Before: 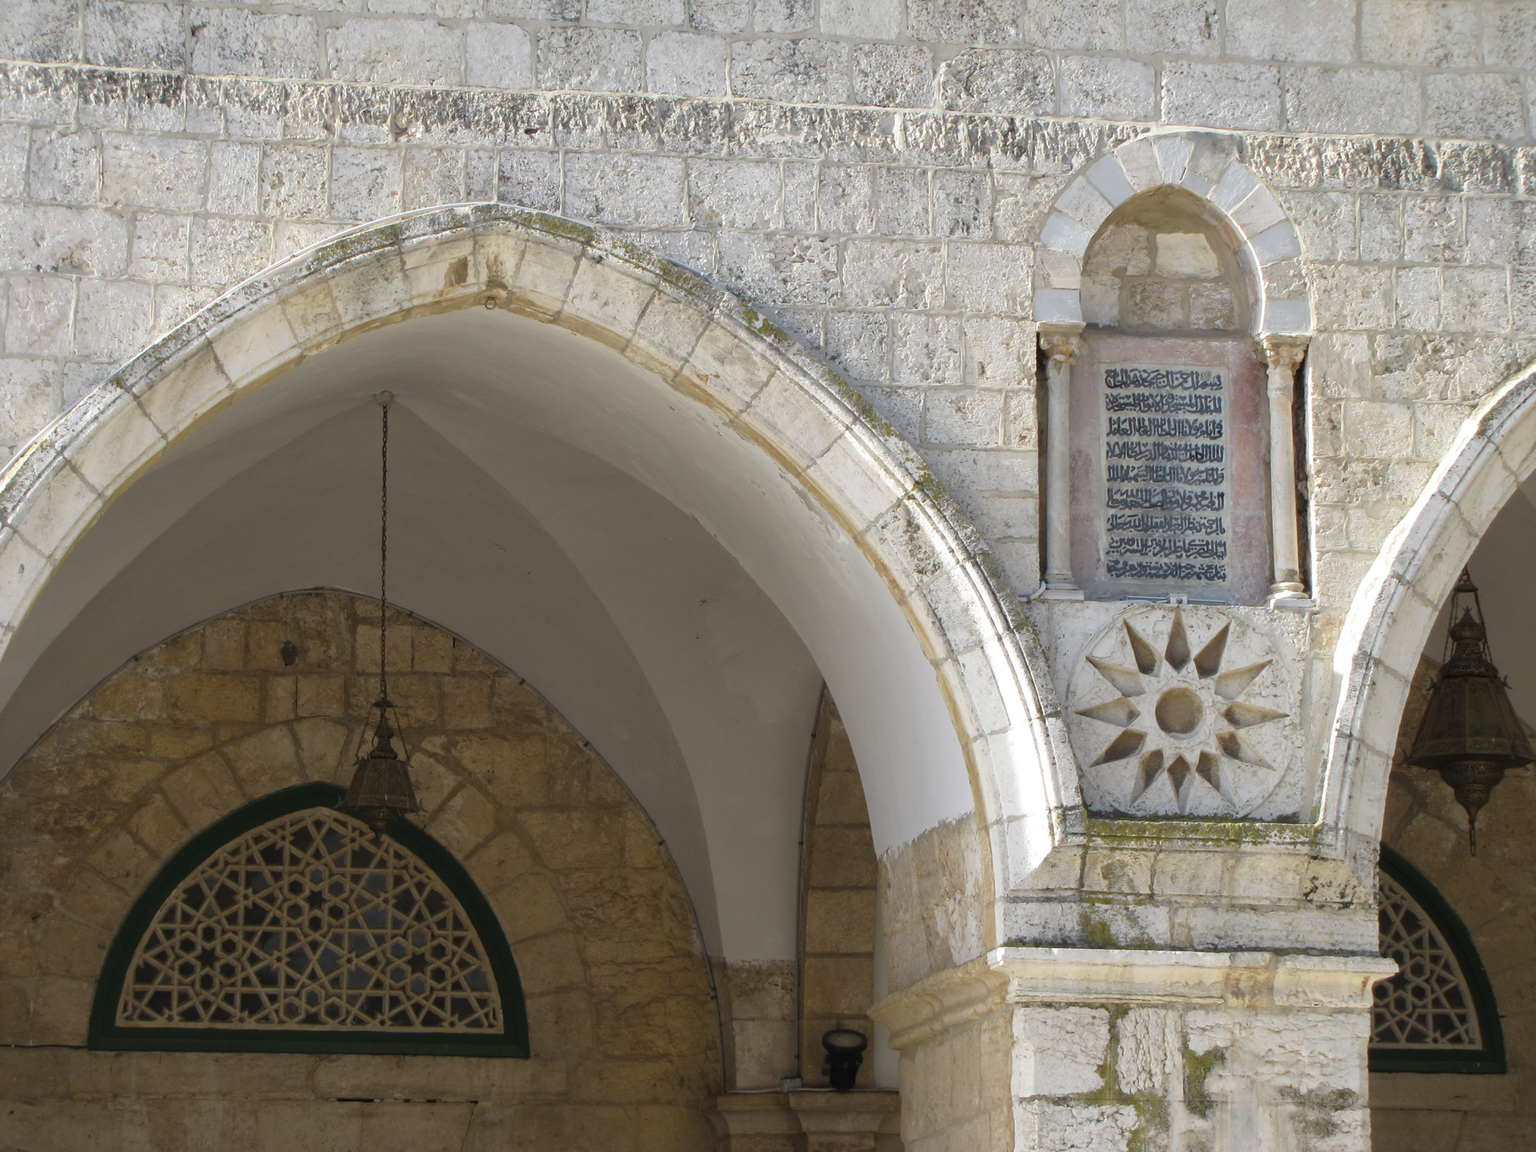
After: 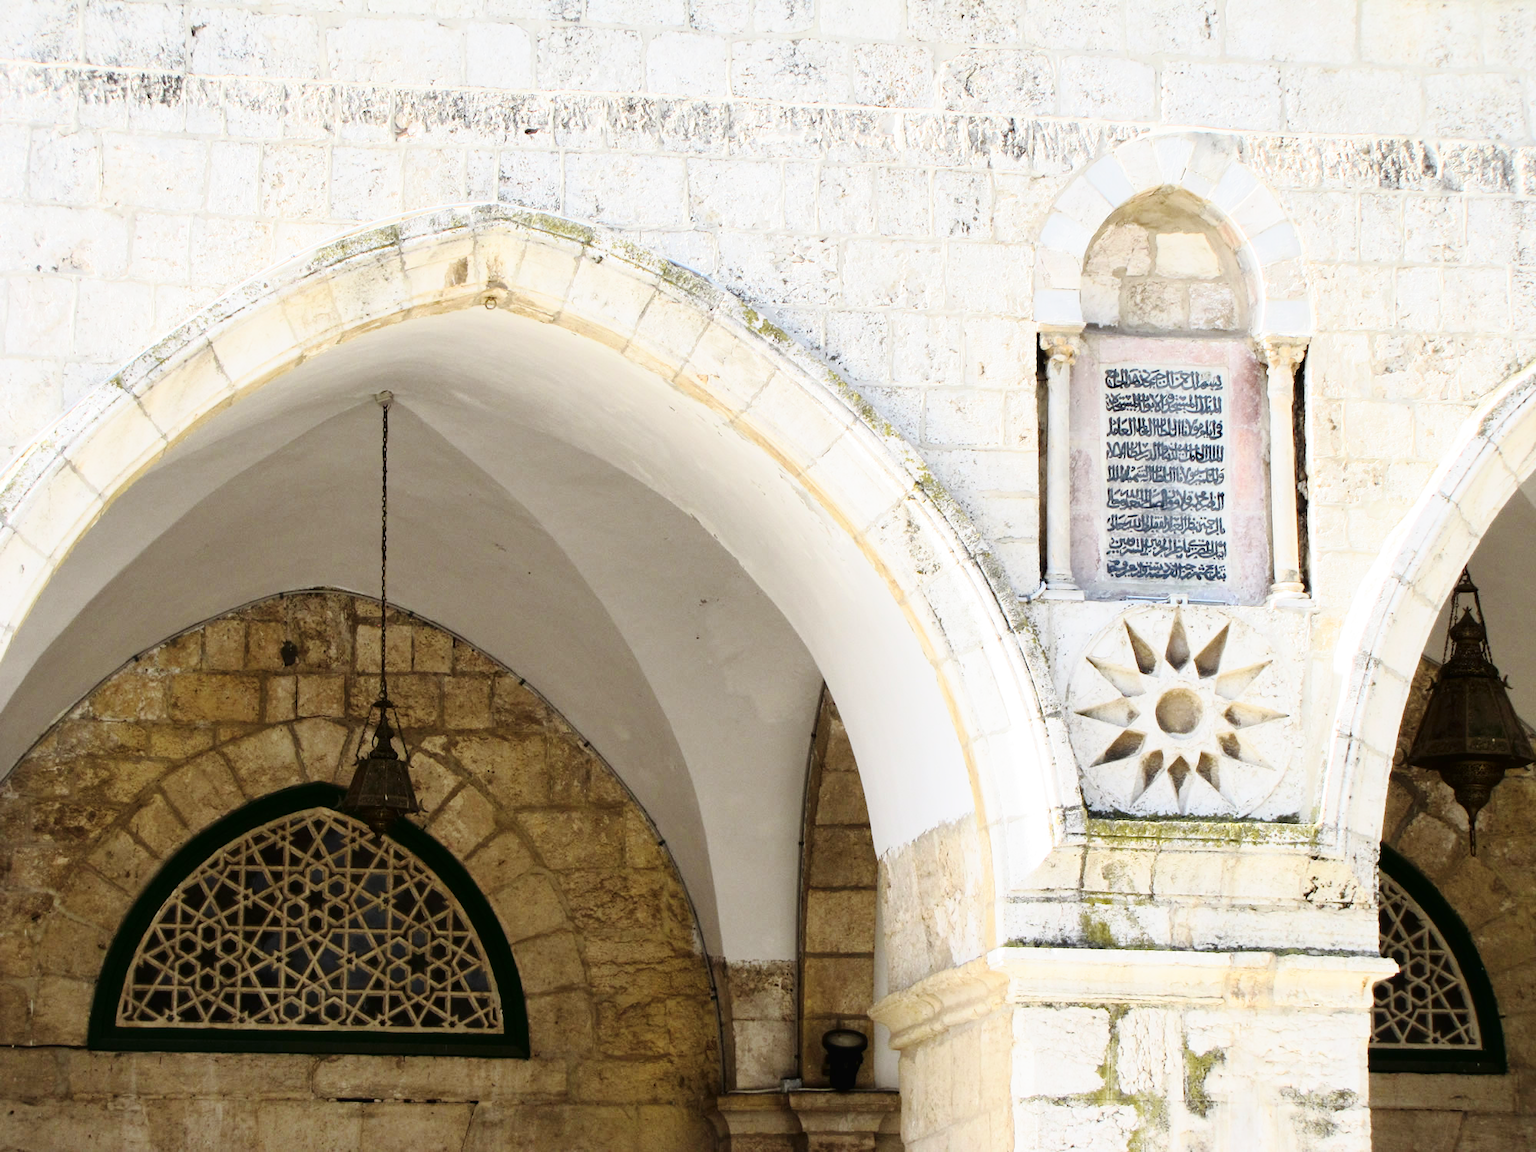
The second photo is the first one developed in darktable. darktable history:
tone curve: curves: ch0 [(0.016, 0.011) (0.084, 0.026) (0.469, 0.508) (0.721, 0.862) (1, 1)], color space Lab, independent channels, preserve colors none
base curve: curves: ch0 [(0, 0) (0.028, 0.03) (0.121, 0.232) (0.46, 0.748) (0.859, 0.968) (1, 1)], preserve colors none
